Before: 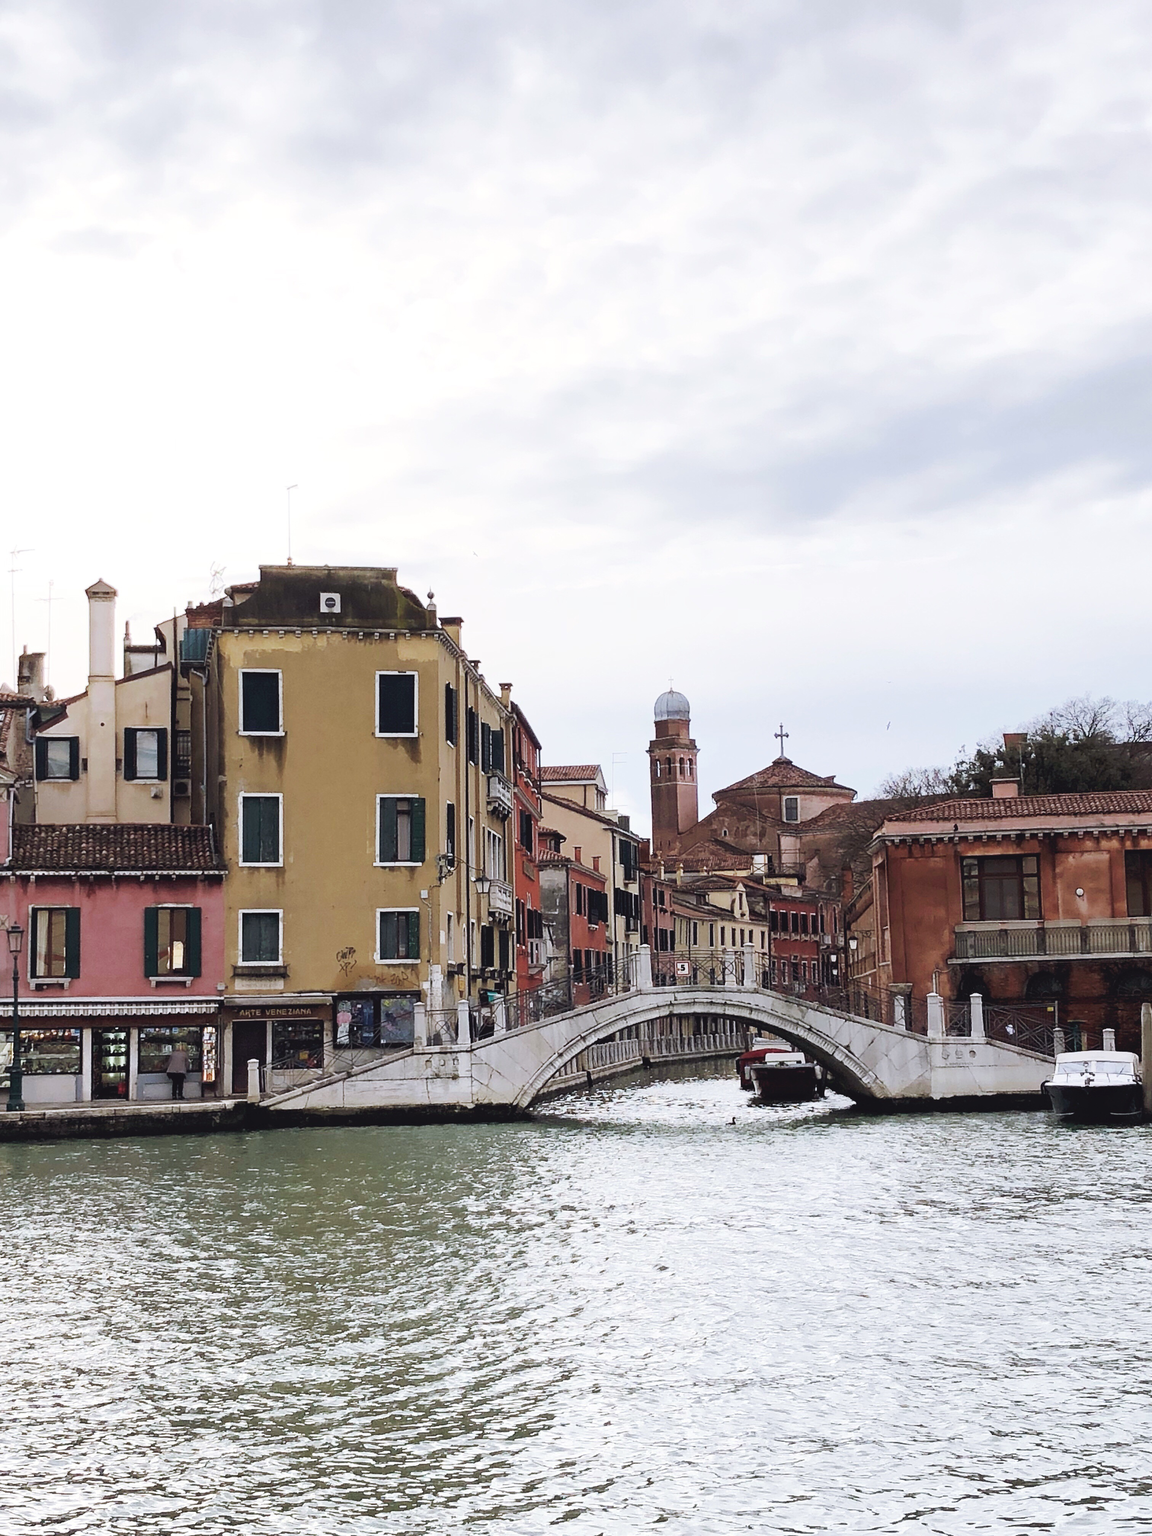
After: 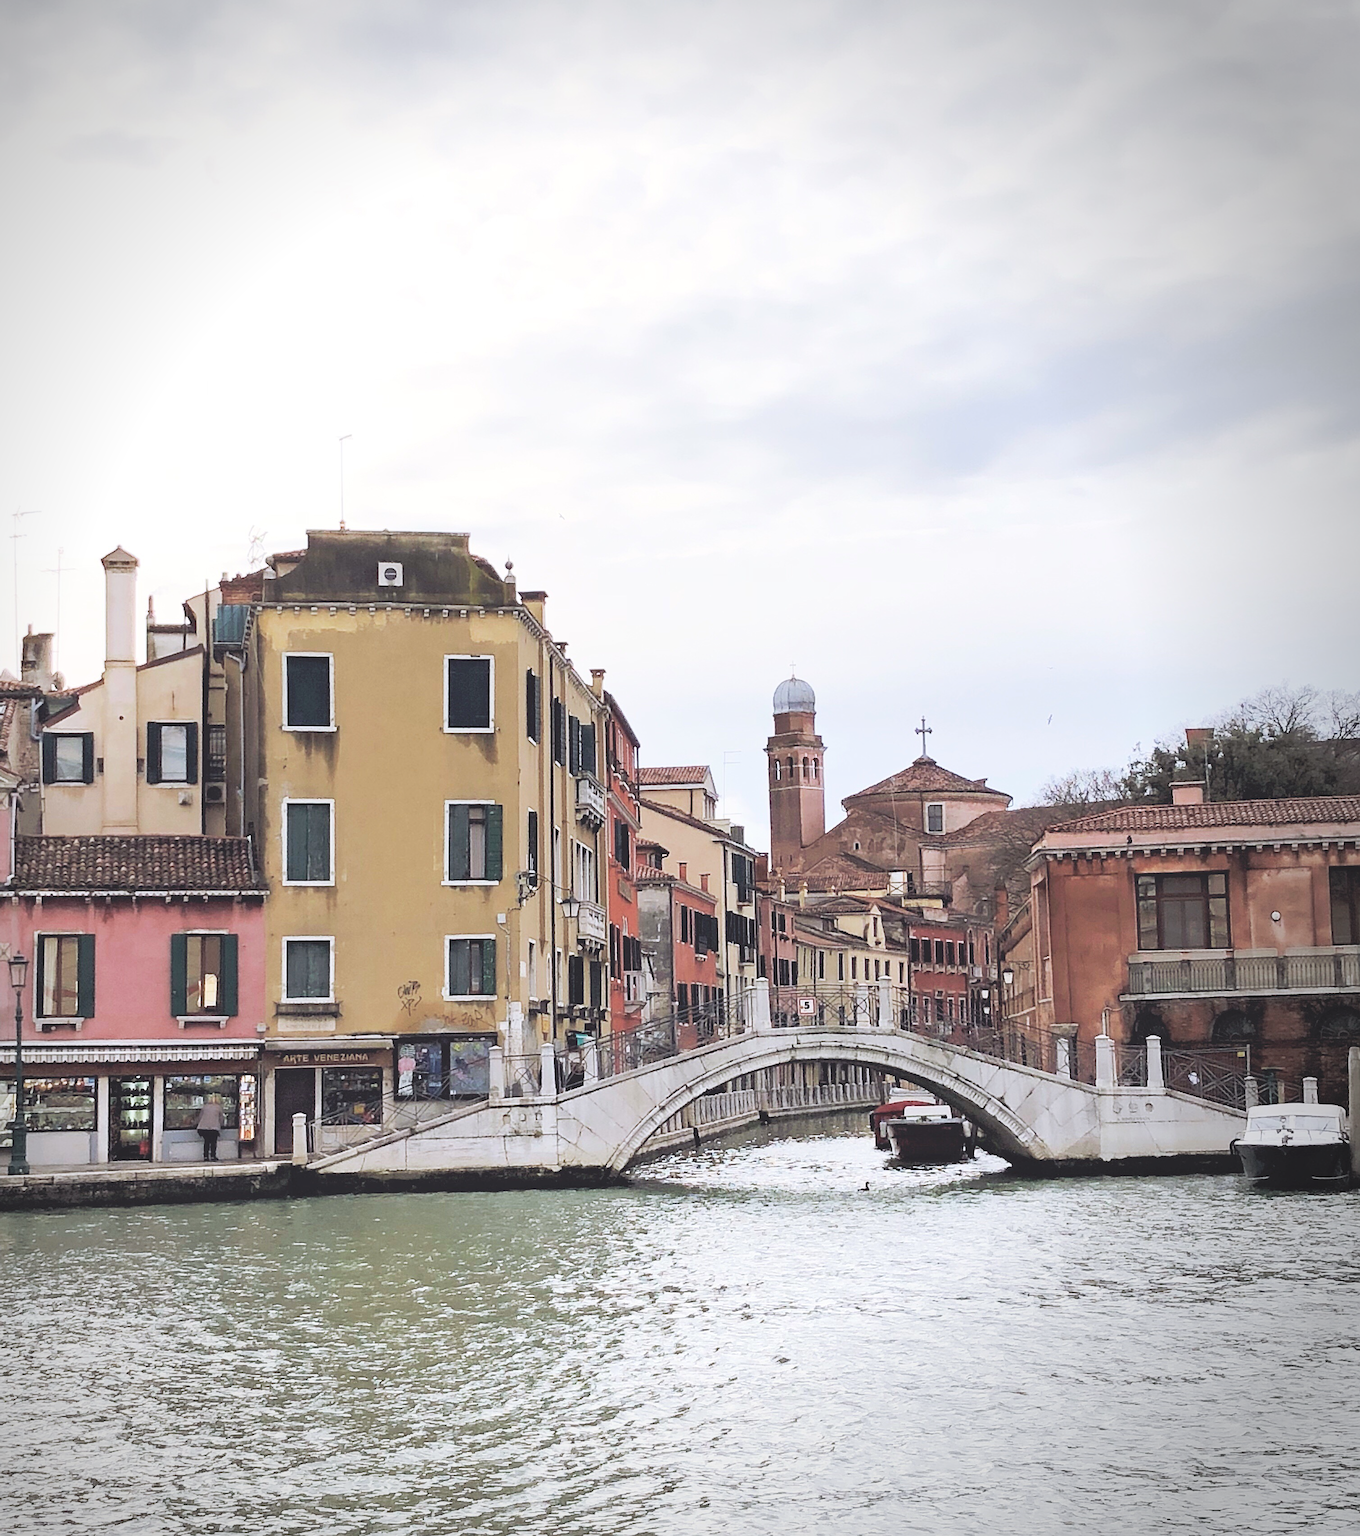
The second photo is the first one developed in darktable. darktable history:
vignetting: center (-0.118, -0.01), automatic ratio true, unbound false
sharpen: radius 1.319, amount 0.294, threshold 0.178
crop: top 7.62%, bottom 7.718%
shadows and highlights: shadows 36.91, highlights -27.51, soften with gaussian
contrast brightness saturation: brightness 0.281
